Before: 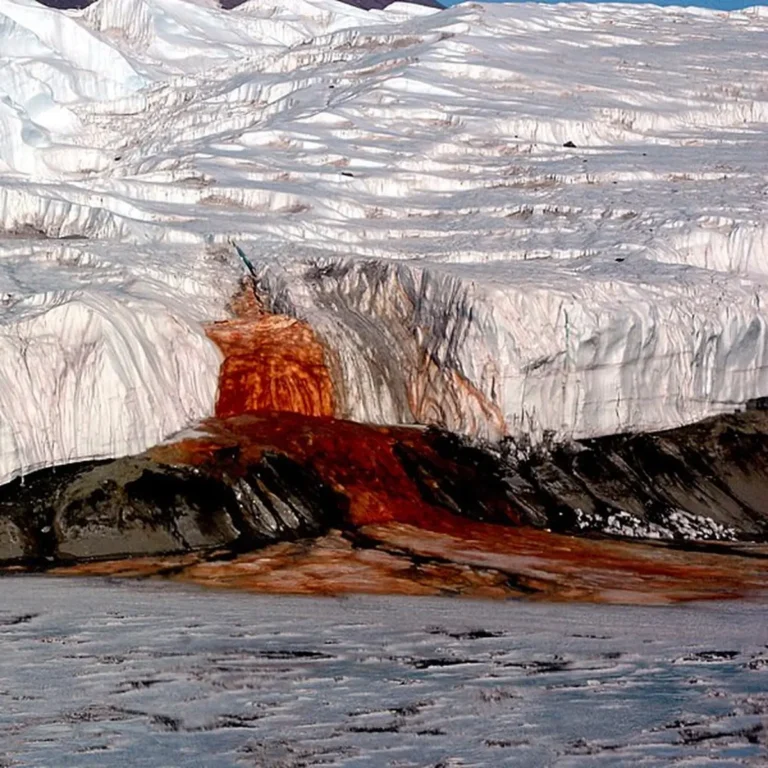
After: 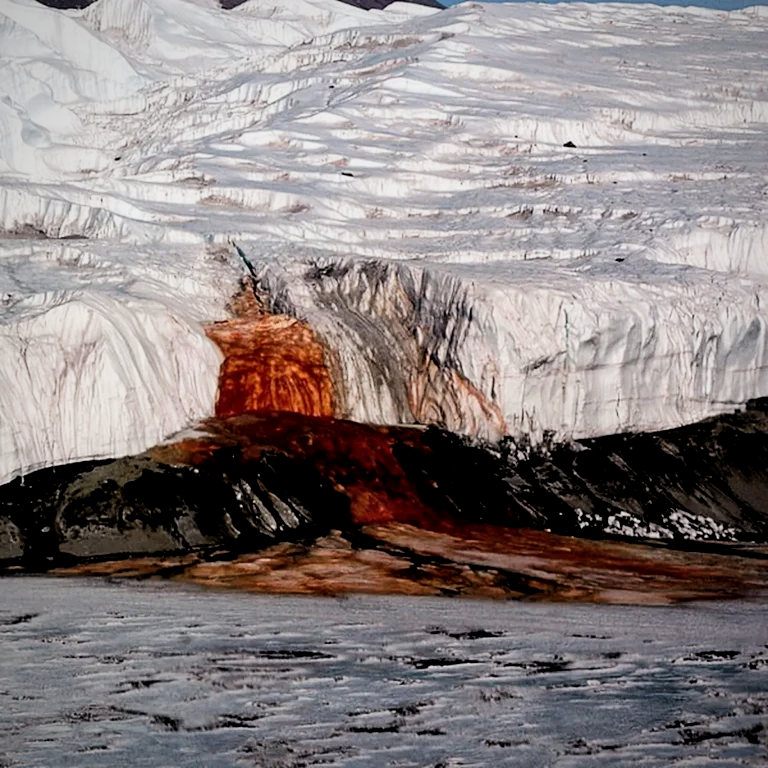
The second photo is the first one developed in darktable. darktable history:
filmic rgb: black relative exposure -5.01 EV, white relative exposure 3.55 EV, hardness 3.19, contrast 1.296, highlights saturation mix -48.58%, iterations of high-quality reconstruction 0
vignetting: fall-off radius 81.94%
local contrast: mode bilateral grid, contrast 20, coarseness 49, detail 119%, midtone range 0.2
